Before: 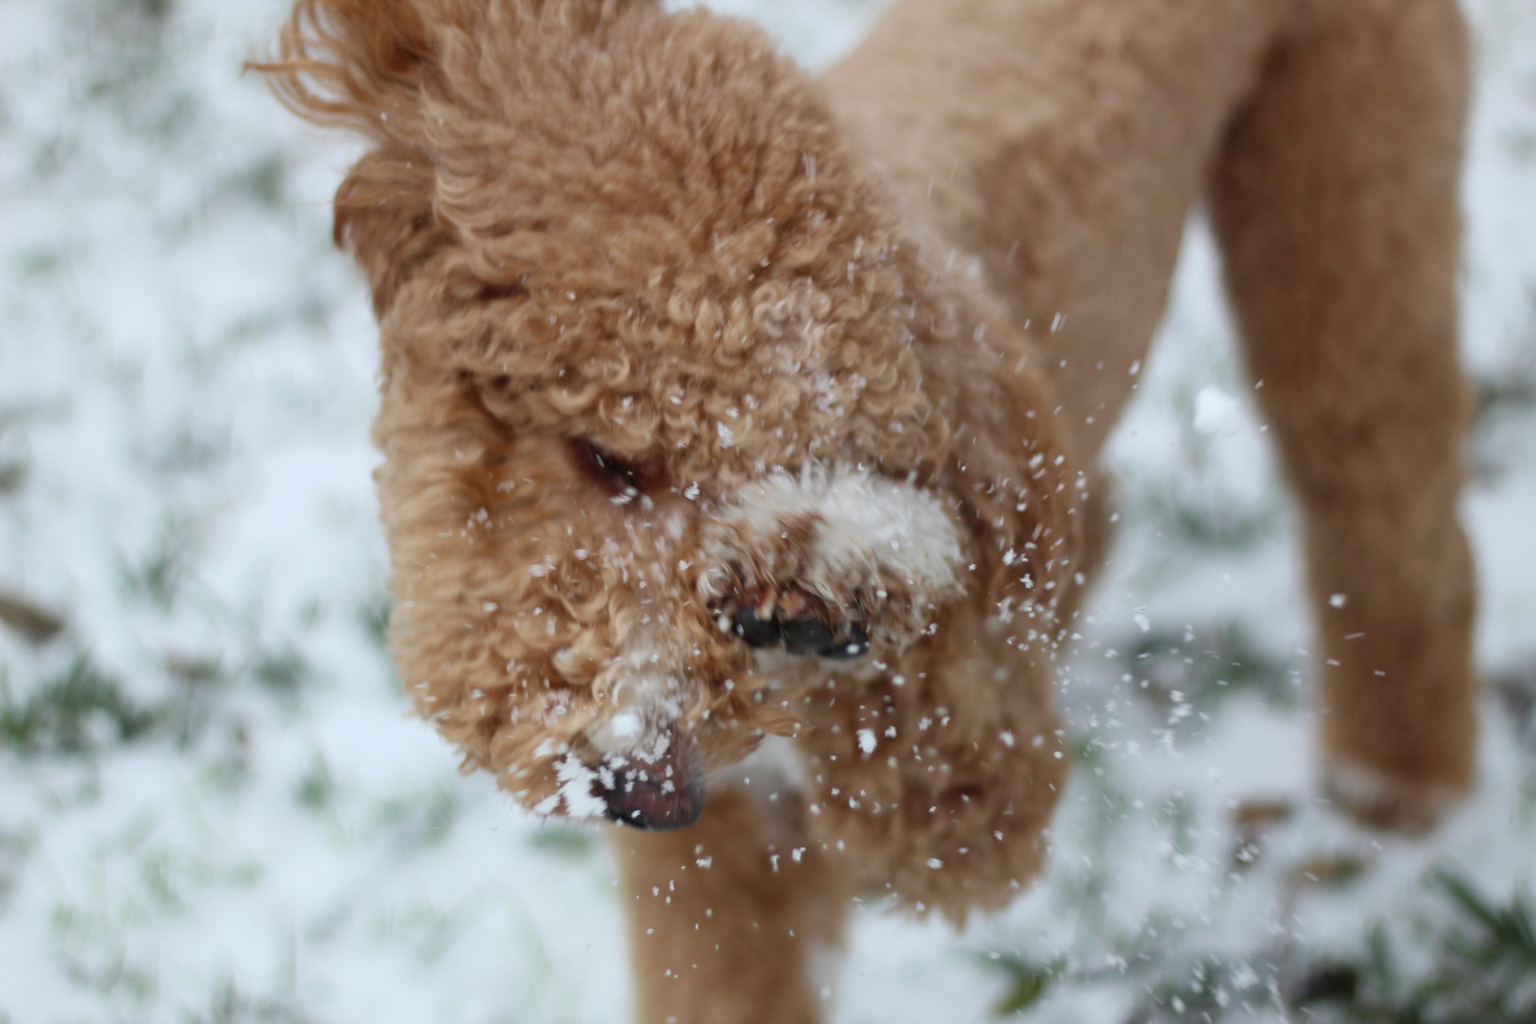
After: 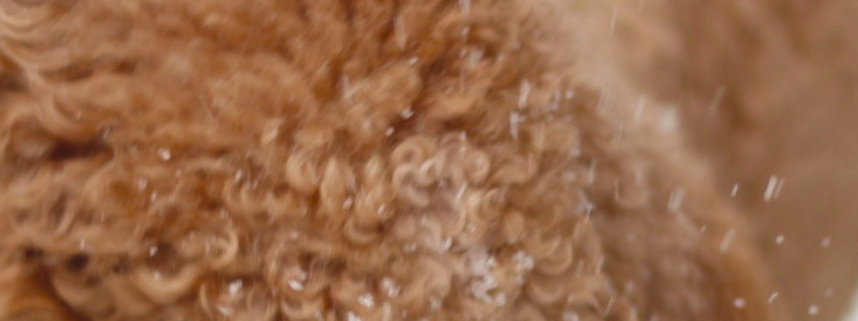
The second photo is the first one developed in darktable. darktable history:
crop: left 28.64%, top 16.832%, right 26.637%, bottom 58.055%
shadows and highlights: highlights 70.7, soften with gaussian
color calibration: illuminant as shot in camera, x 0.358, y 0.373, temperature 4628.91 K
color balance rgb: shadows lift › chroma 2%, shadows lift › hue 247.2°, power › chroma 0.3%, power › hue 25.2°, highlights gain › chroma 3%, highlights gain › hue 60°, global offset › luminance 0.75%, perceptual saturation grading › global saturation 20%, perceptual saturation grading › highlights -20%, perceptual saturation grading › shadows 30%, global vibrance 20%
white balance: red 1.029, blue 0.92
